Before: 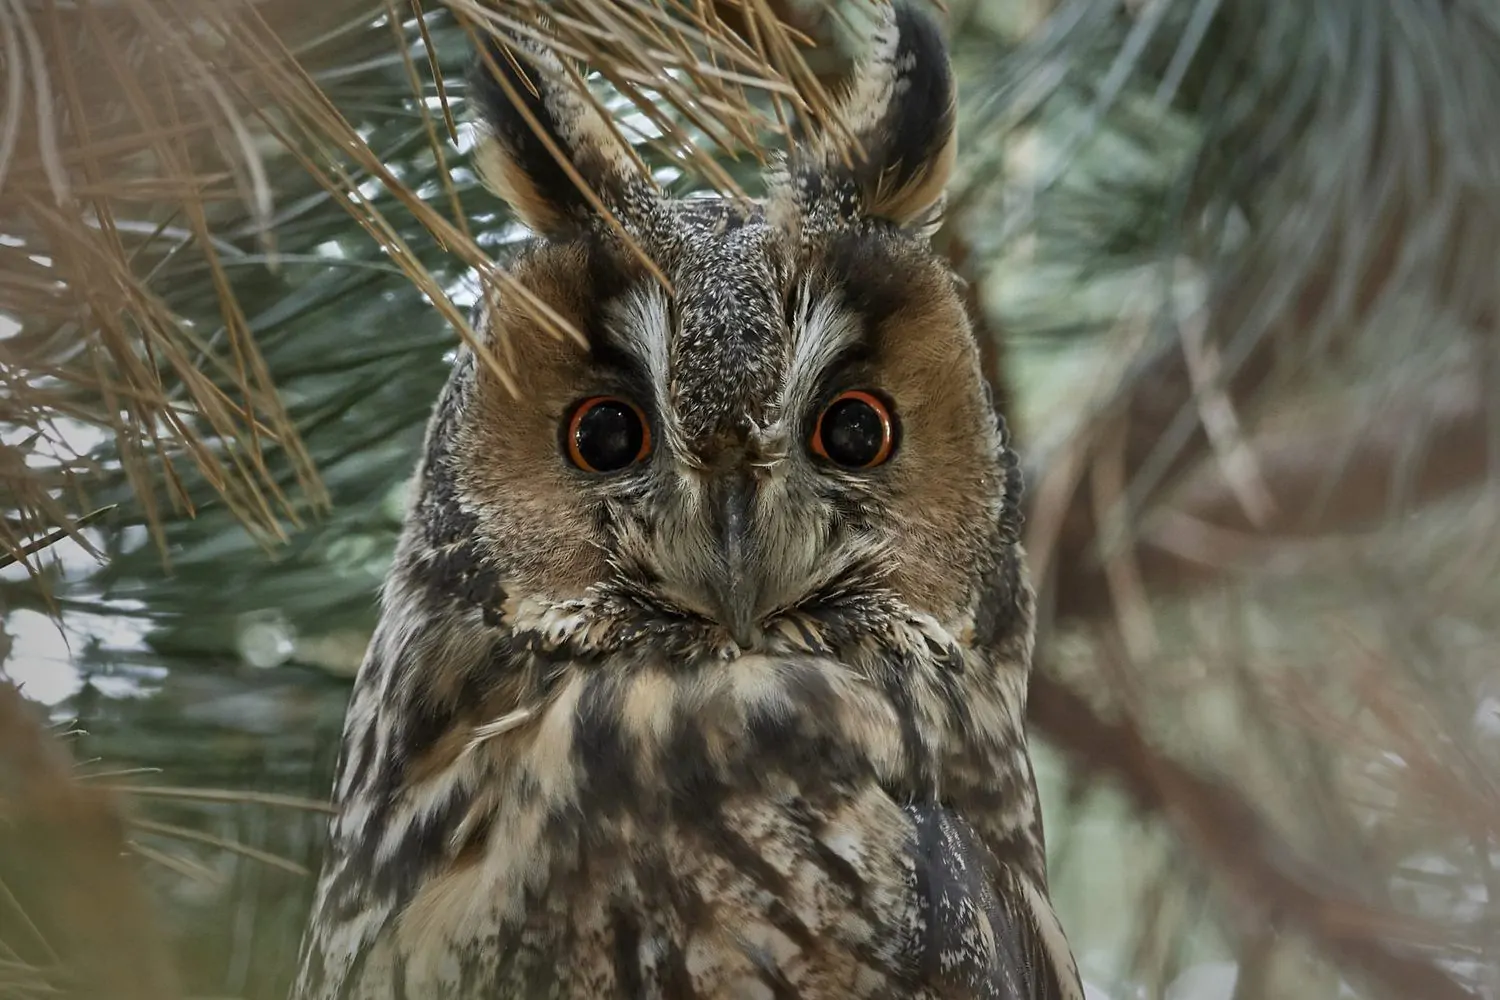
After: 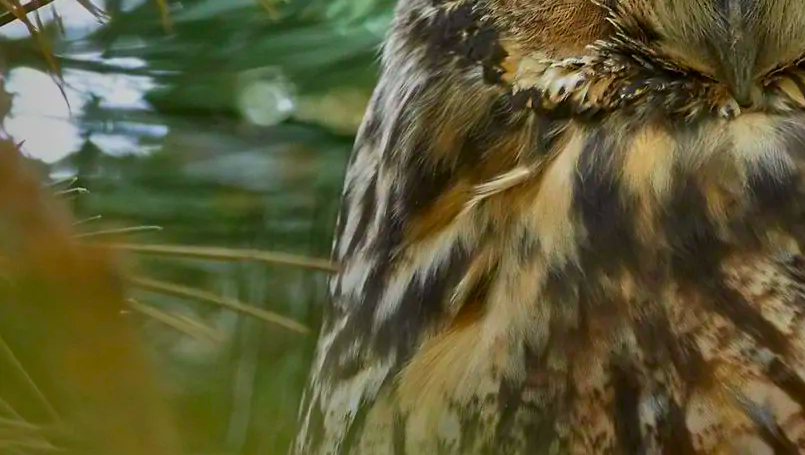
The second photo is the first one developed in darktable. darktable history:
crop and rotate: top 54.292%, right 46.327%, bottom 0.123%
color correction: highlights b* 0.047, saturation 2.18
